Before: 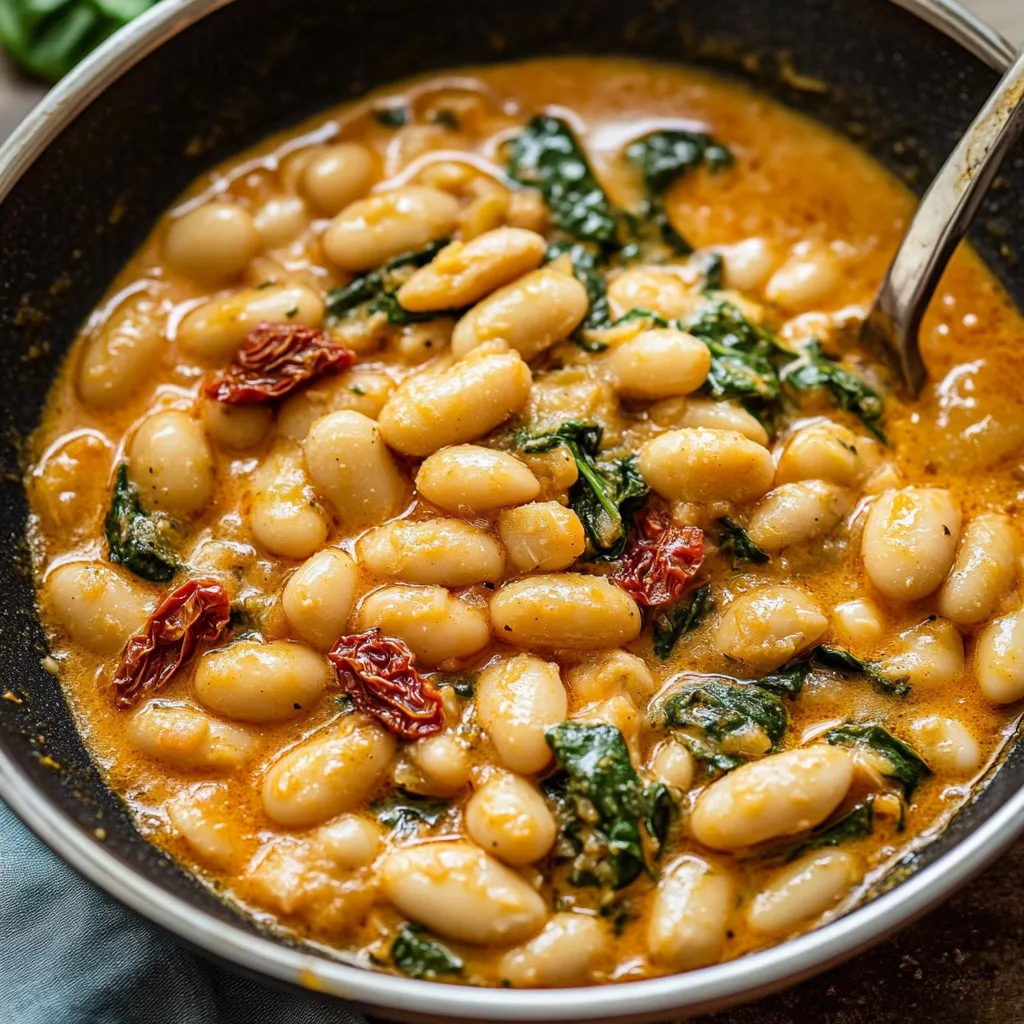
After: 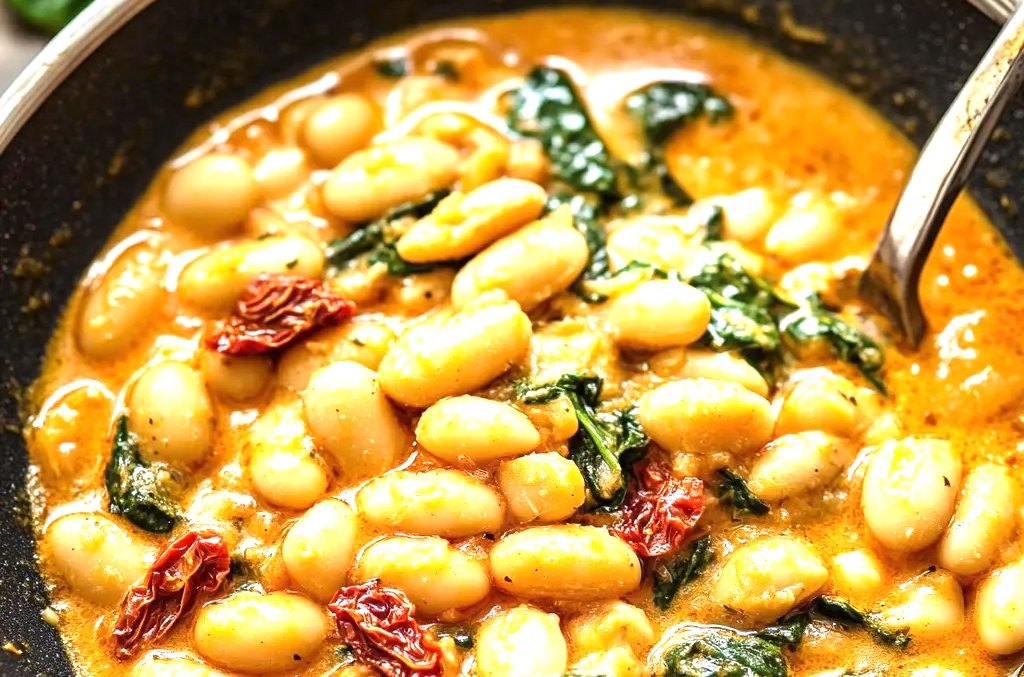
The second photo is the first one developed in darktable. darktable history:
crop and rotate: top 4.814%, bottom 29.024%
exposure: black level correction 0, exposure 1.196 EV, compensate highlight preservation false
